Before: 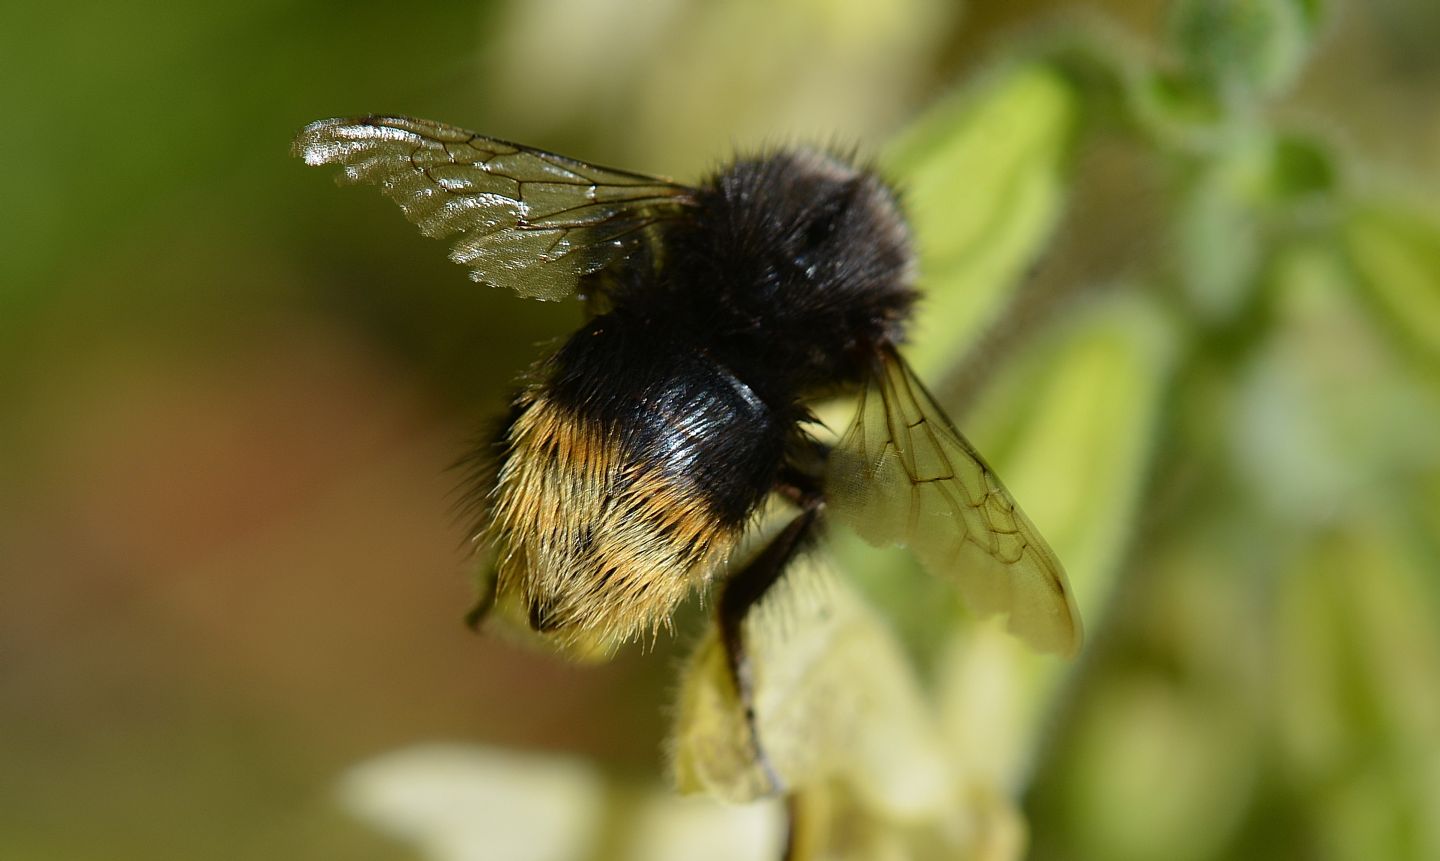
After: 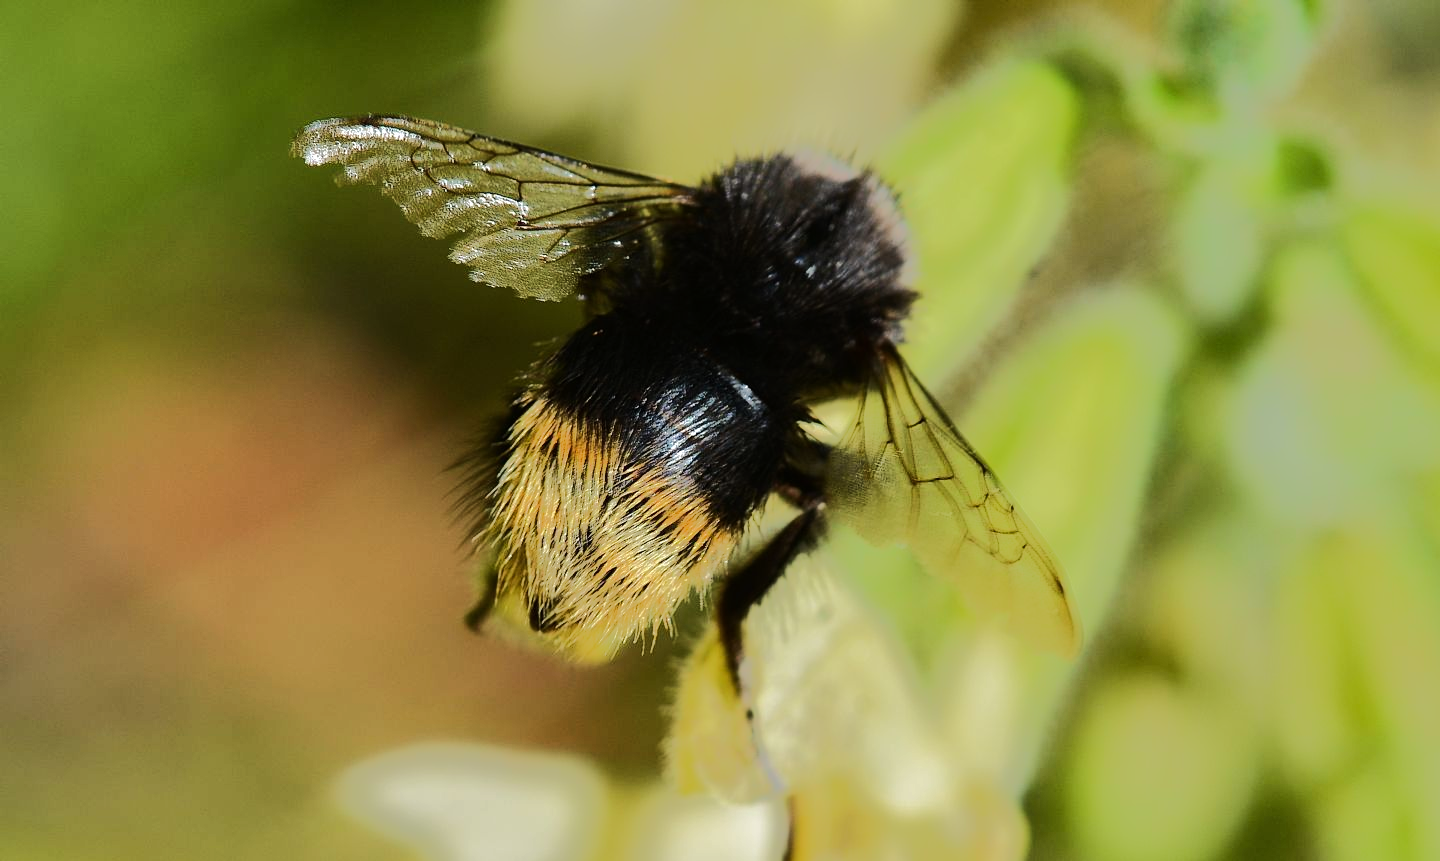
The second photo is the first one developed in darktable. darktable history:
tone equalizer: -8 EV -0.507 EV, -7 EV -0.307 EV, -6 EV -0.098 EV, -5 EV 0.427 EV, -4 EV 0.988 EV, -3 EV 0.812 EV, -2 EV -0.013 EV, -1 EV 0.133 EV, +0 EV -0.034 EV, edges refinement/feathering 500, mask exposure compensation -1.57 EV, preserve details no
